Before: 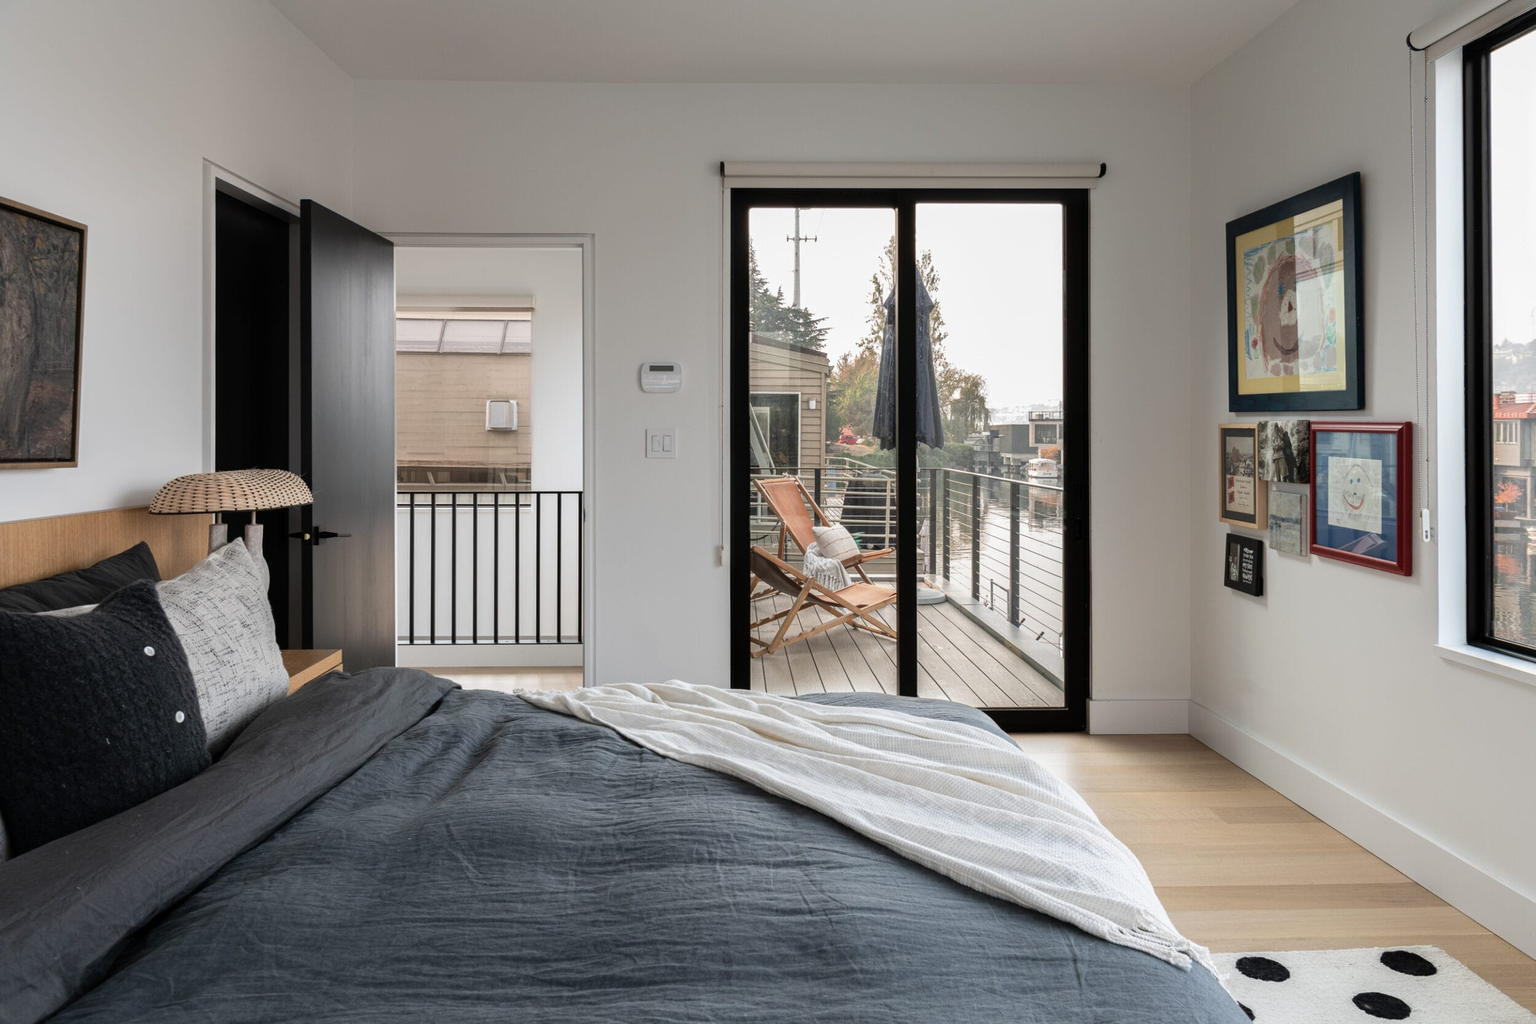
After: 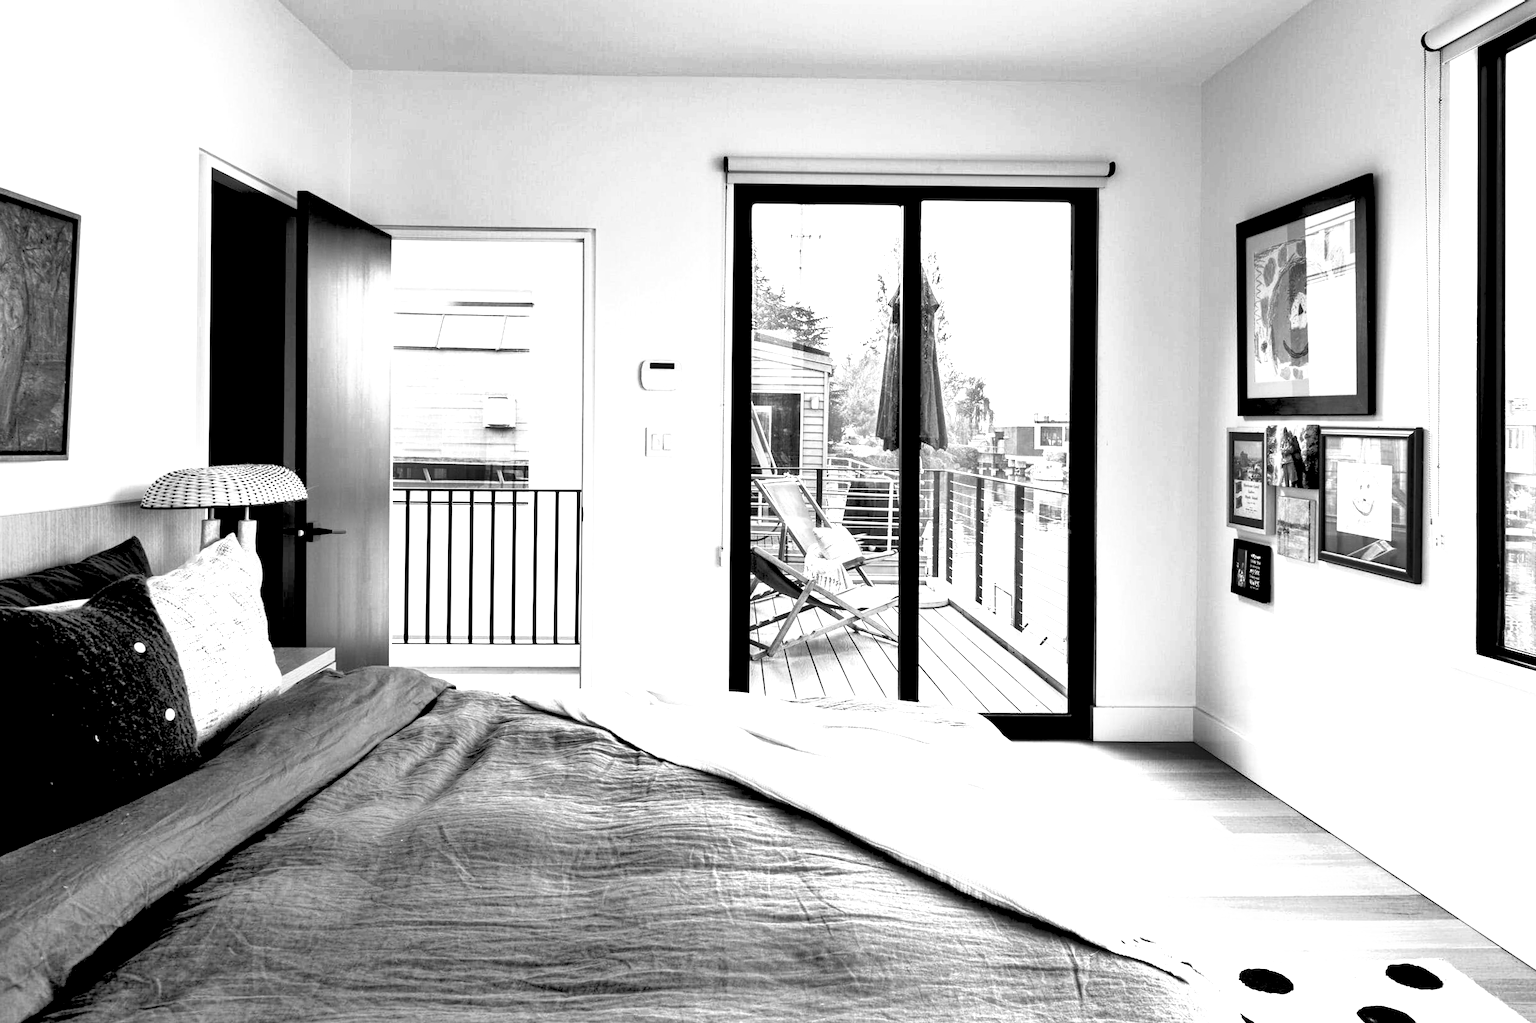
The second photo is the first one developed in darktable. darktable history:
tone curve: curves: ch0 [(0, 0) (0.003, 0.001) (0.011, 0.005) (0.025, 0.011) (0.044, 0.02) (0.069, 0.031) (0.1, 0.045) (0.136, 0.078) (0.177, 0.124) (0.224, 0.18) (0.277, 0.245) (0.335, 0.315) (0.399, 0.393) (0.468, 0.477) (0.543, 0.569) (0.623, 0.666) (0.709, 0.771) (0.801, 0.871) (0.898, 0.965) (1, 1)], preserve colors none
shadows and highlights: low approximation 0.01, soften with gaussian
exposure: black level correction 0.015, exposure 1.774 EV, compensate highlight preservation false
tone equalizer: -8 EV 0.278 EV, -7 EV 0.442 EV, -6 EV 0.448 EV, -5 EV 0.216 EV, -3 EV -0.257 EV, -2 EV -0.435 EV, -1 EV -0.425 EV, +0 EV -0.246 EV, edges refinement/feathering 500, mask exposure compensation -1.57 EV, preserve details no
color zones: curves: ch0 [(0, 0.613) (0.01, 0.613) (0.245, 0.448) (0.498, 0.529) (0.642, 0.665) (0.879, 0.777) (0.99, 0.613)]; ch1 [(0, 0) (0.143, 0) (0.286, 0) (0.429, 0) (0.571, 0) (0.714, 0) (0.857, 0)], mix 29.88%
crop and rotate: angle -0.559°
local contrast: highlights 100%, shadows 102%, detail 119%, midtone range 0.2
